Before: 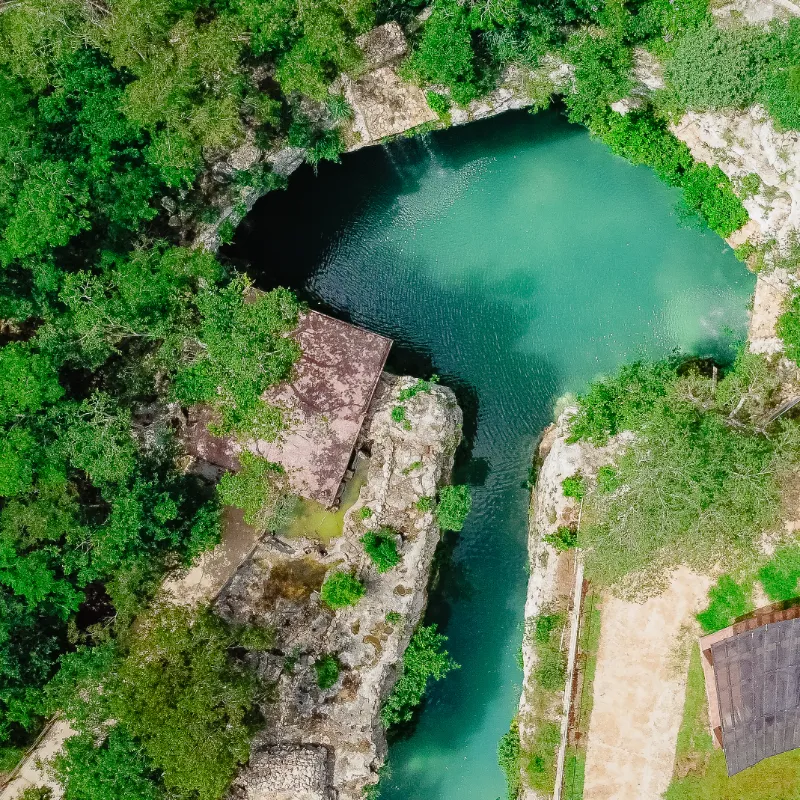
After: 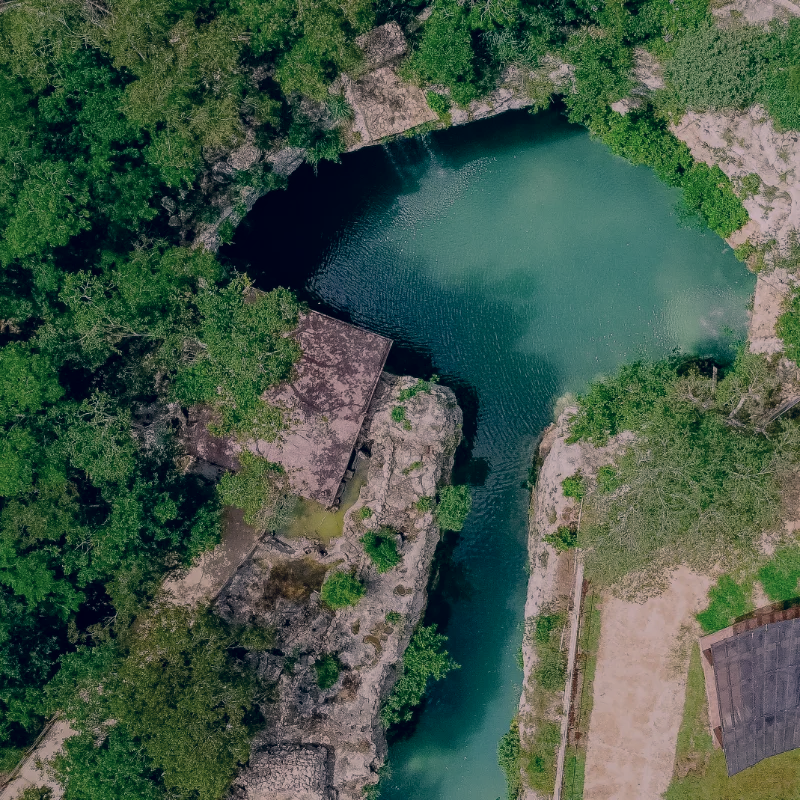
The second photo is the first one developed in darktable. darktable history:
color correction: highlights a* 14.46, highlights b* 5.85, shadows a* -5.53, shadows b* -15.24, saturation 0.85
local contrast: highlights 100%, shadows 100%, detail 120%, midtone range 0.2
exposure: exposure -1 EV, compensate highlight preservation false
